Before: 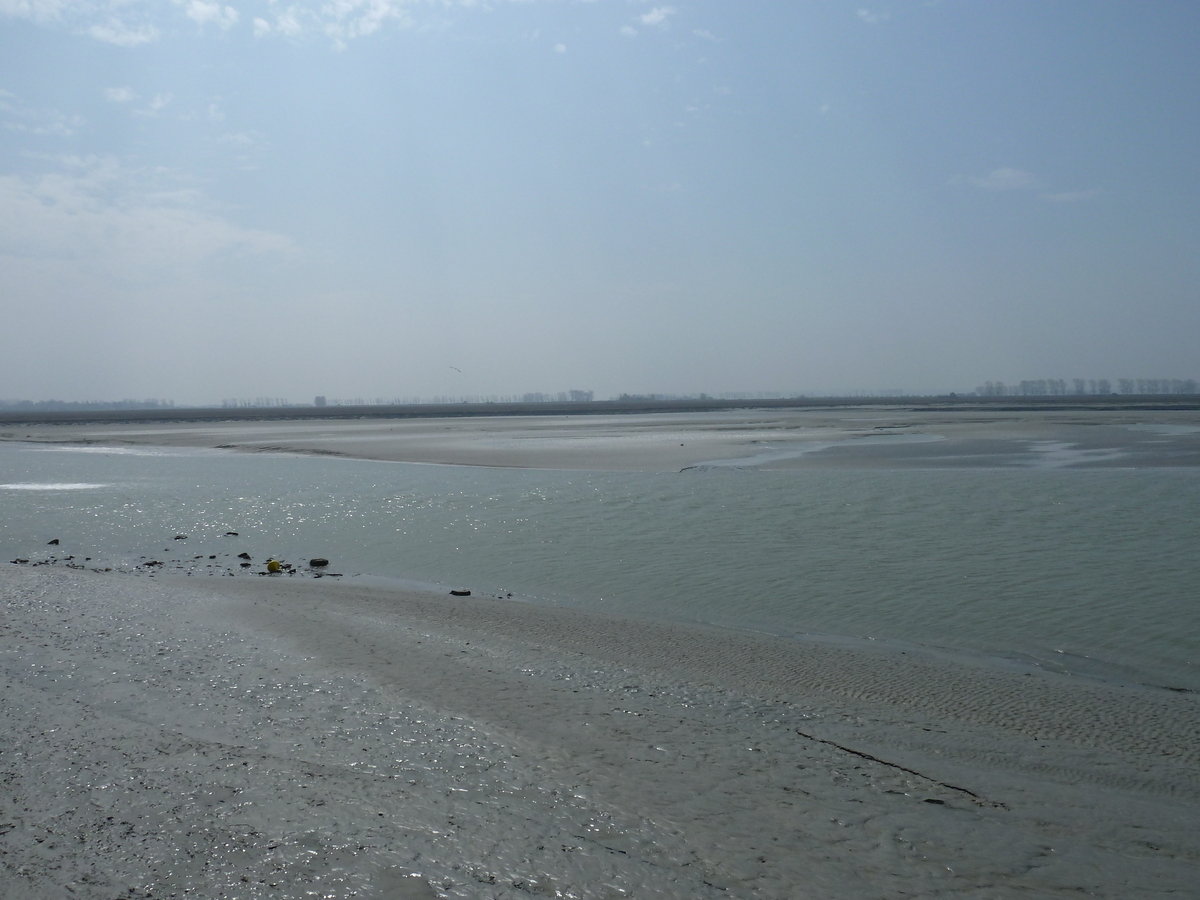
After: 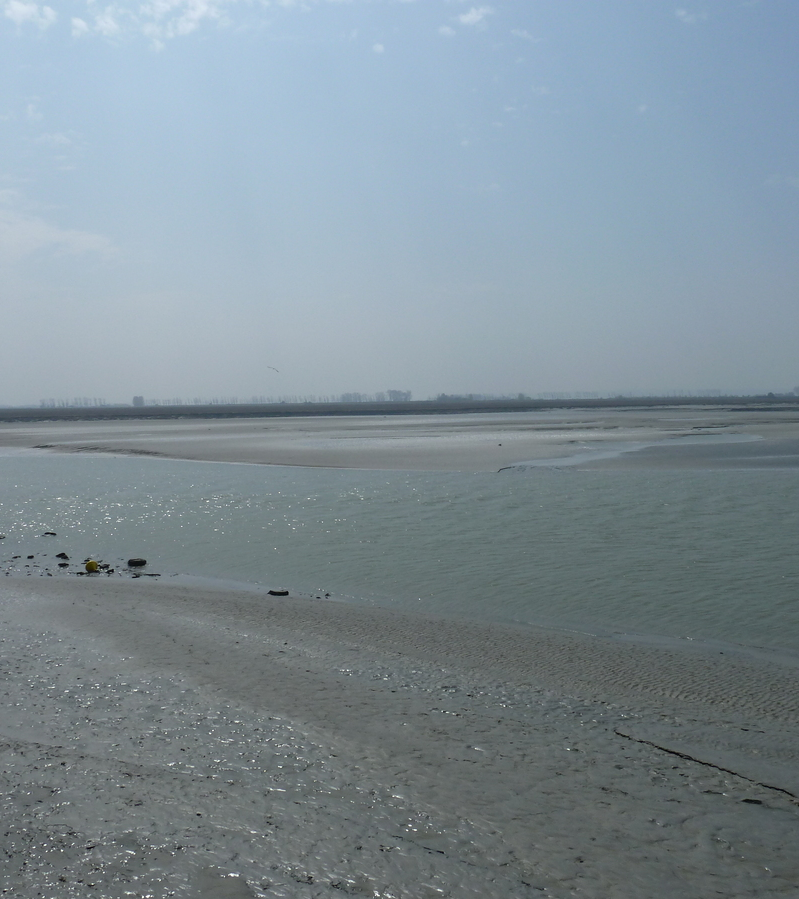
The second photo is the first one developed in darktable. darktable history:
crop and rotate: left 15.172%, right 18.184%
